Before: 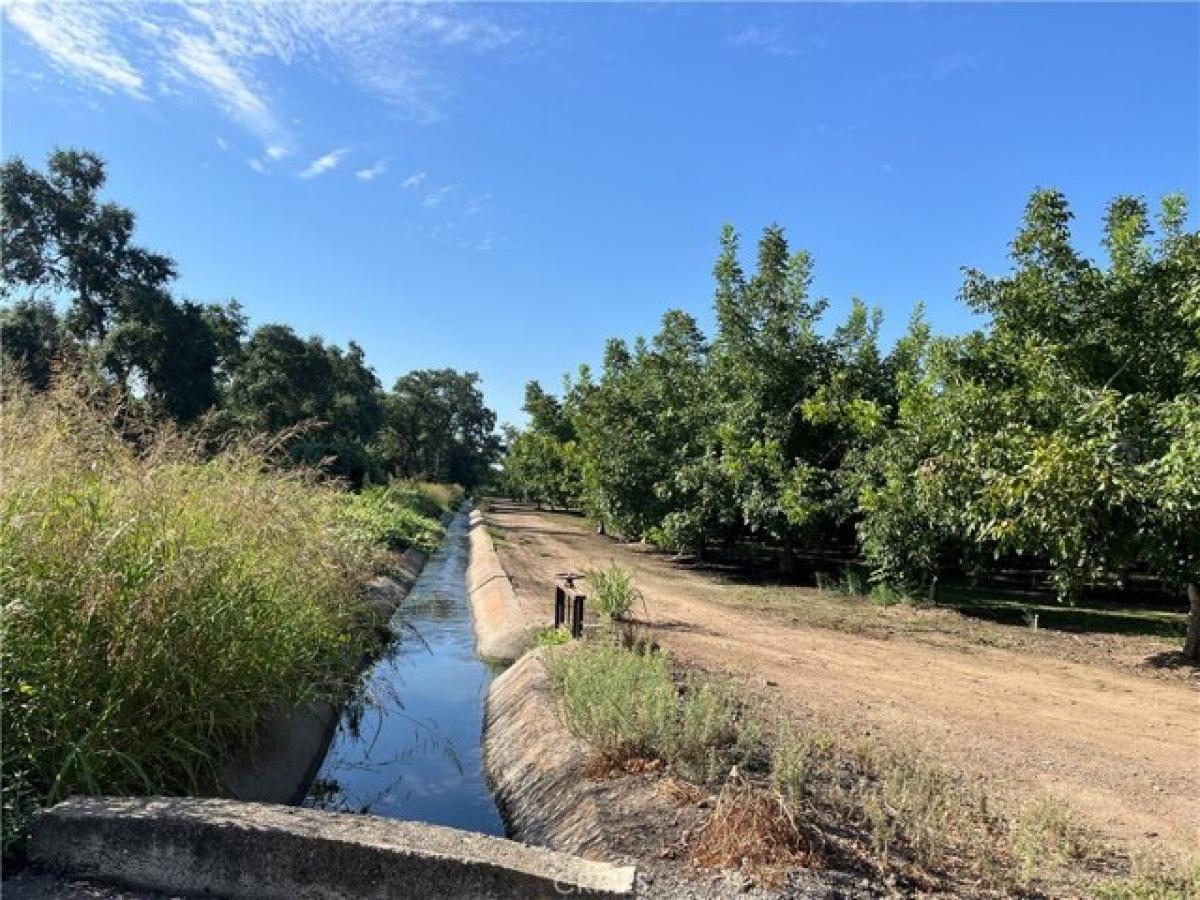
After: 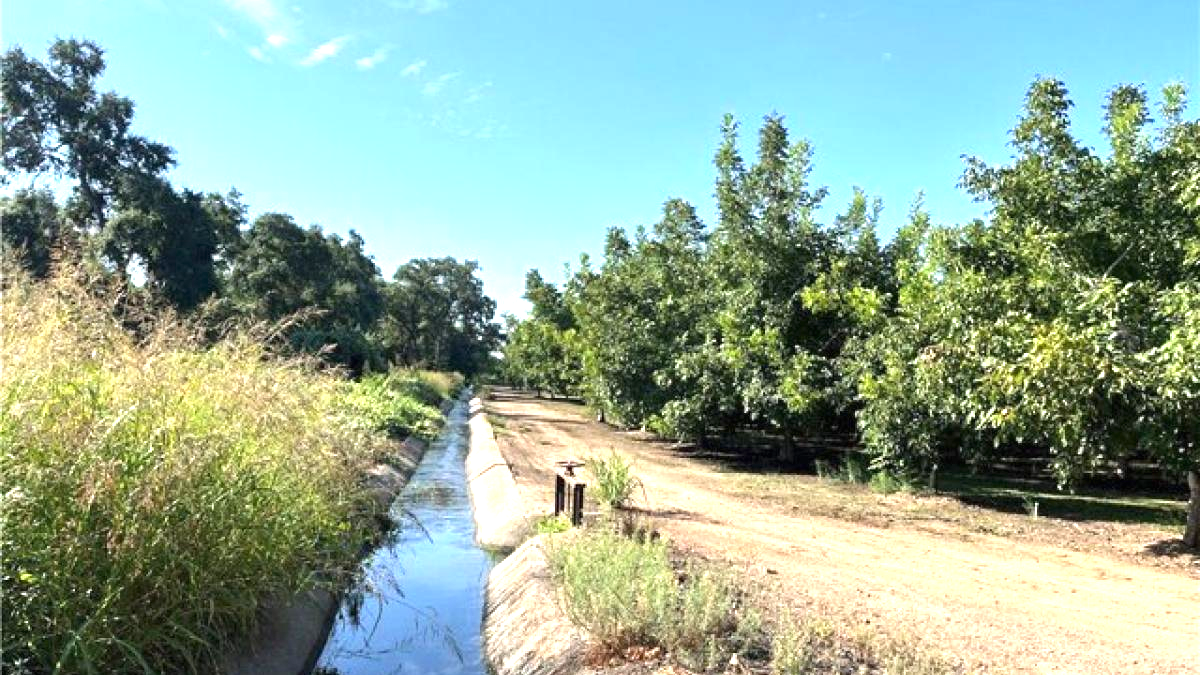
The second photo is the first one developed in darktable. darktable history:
crop and rotate: top 12.5%, bottom 12.5%
exposure: black level correction 0, exposure 1.1 EV, compensate exposure bias true, compensate highlight preservation false
